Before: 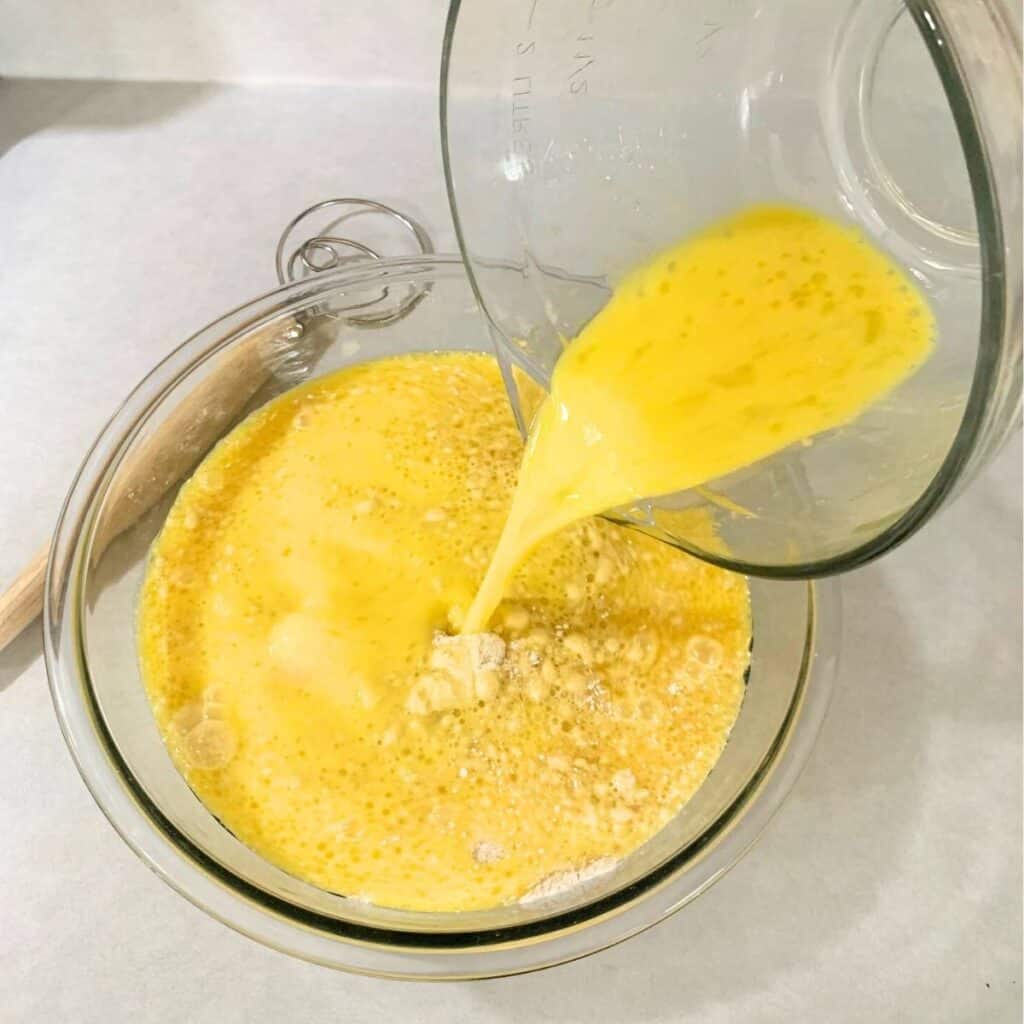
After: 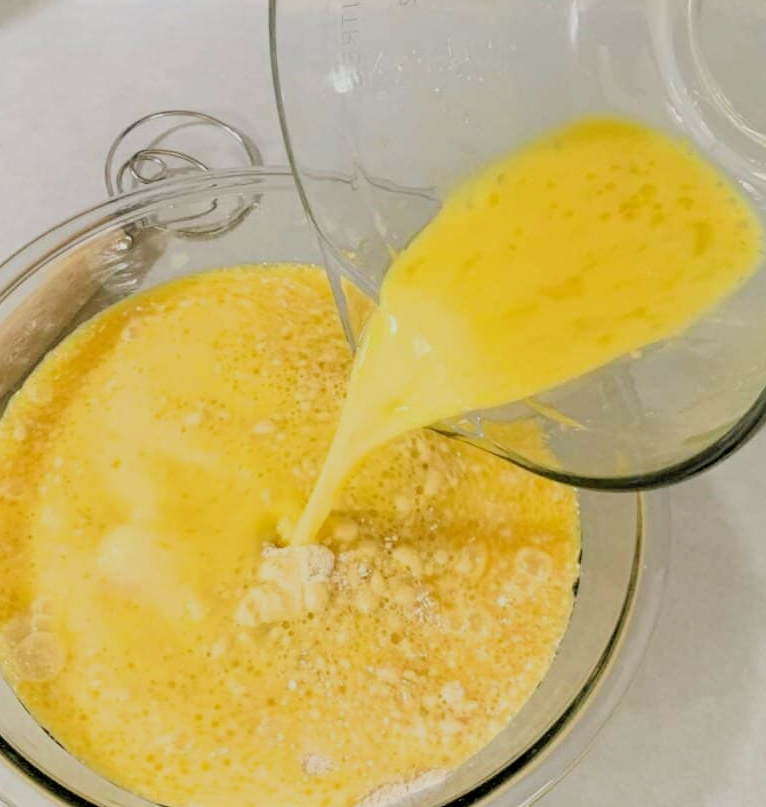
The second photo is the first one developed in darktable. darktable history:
filmic rgb: black relative exposure -4.88 EV, hardness 2.82
crop: left 16.768%, top 8.653%, right 8.362%, bottom 12.485%
